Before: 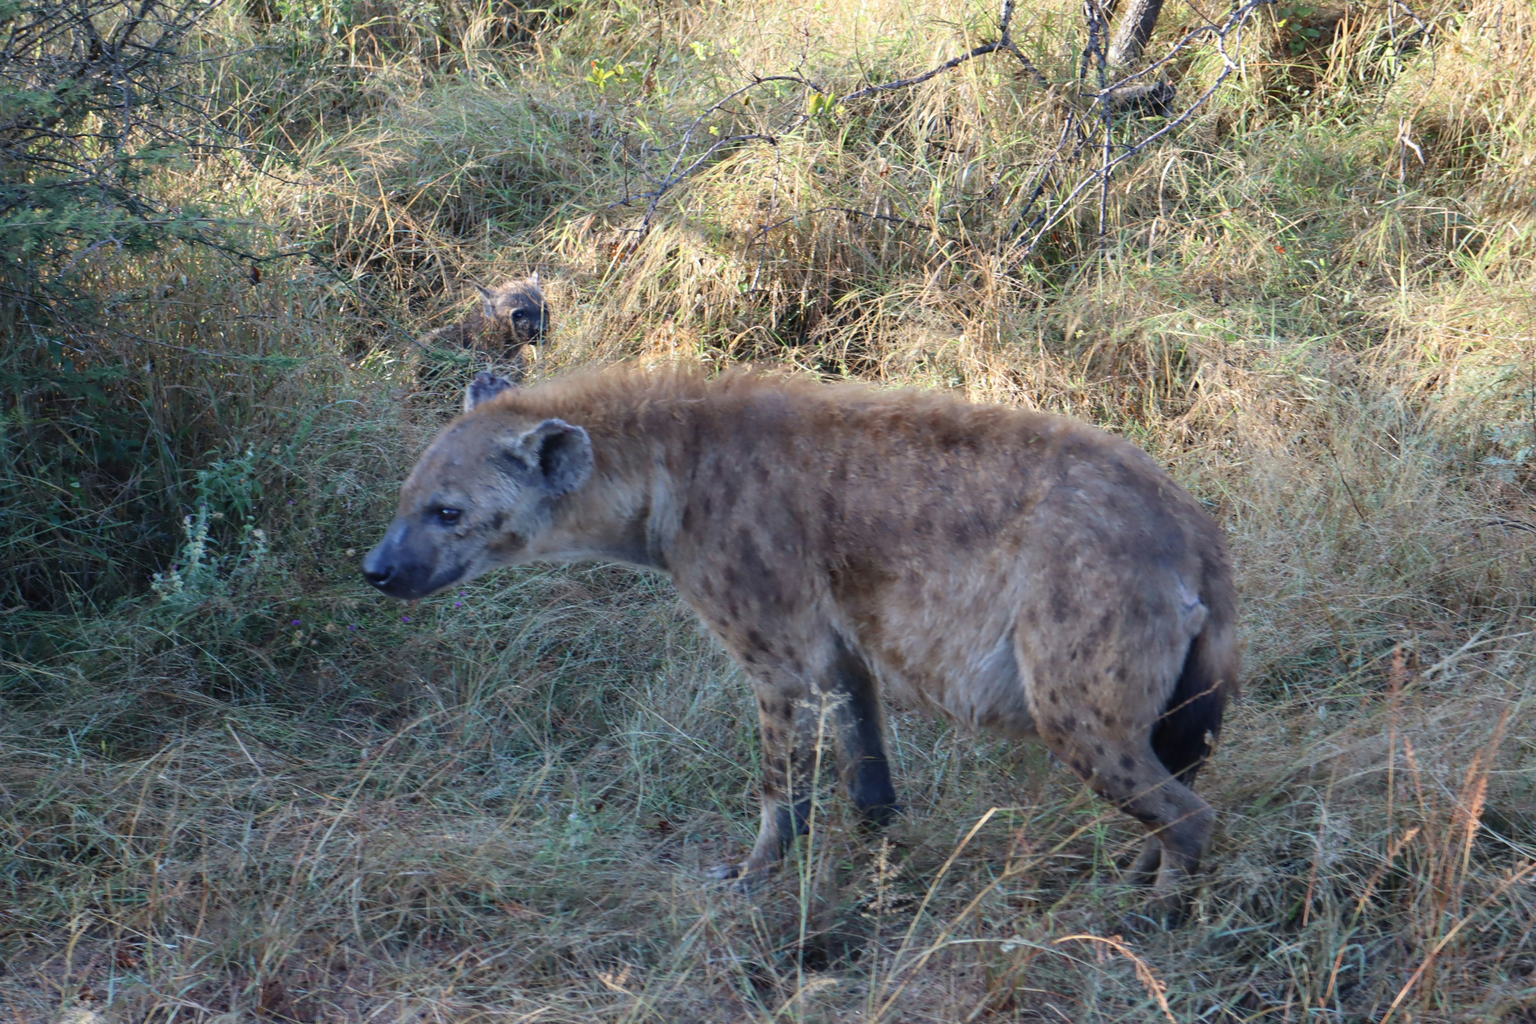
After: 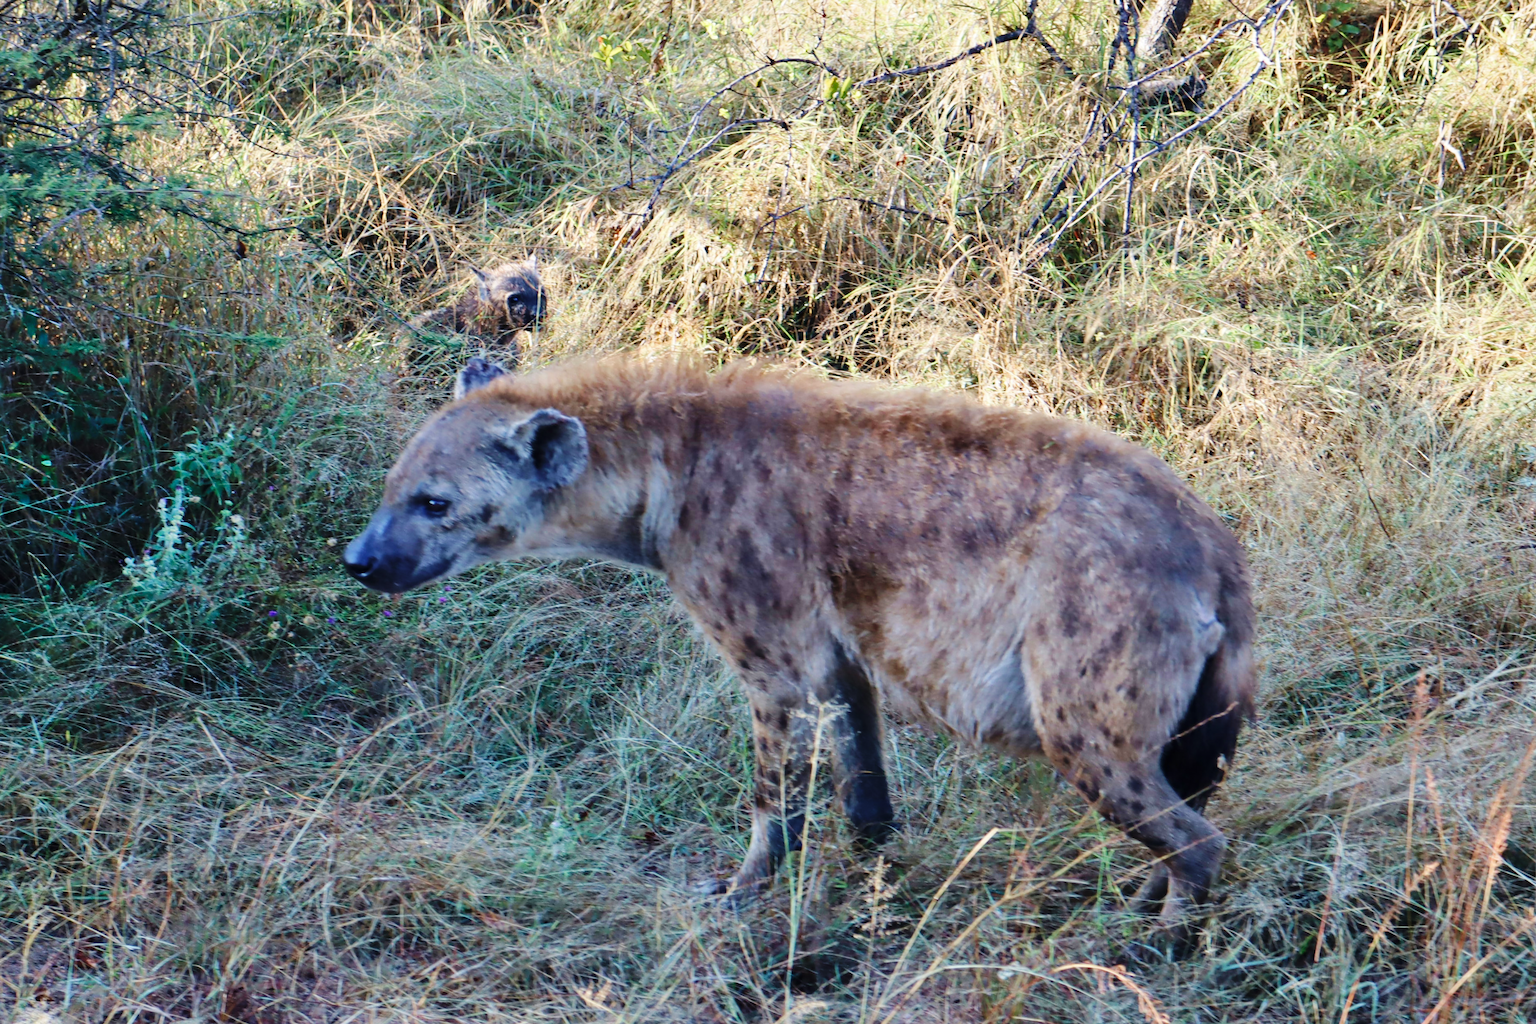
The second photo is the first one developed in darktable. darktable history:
exposure: black level correction 0.002, compensate highlight preservation false
shadows and highlights: soften with gaussian
crop and rotate: angle -1.69°
base curve: curves: ch0 [(0, 0) (0.036, 0.025) (0.121, 0.166) (0.206, 0.329) (0.605, 0.79) (1, 1)], preserve colors none
contrast brightness saturation: saturation -0.1
velvia: on, module defaults
